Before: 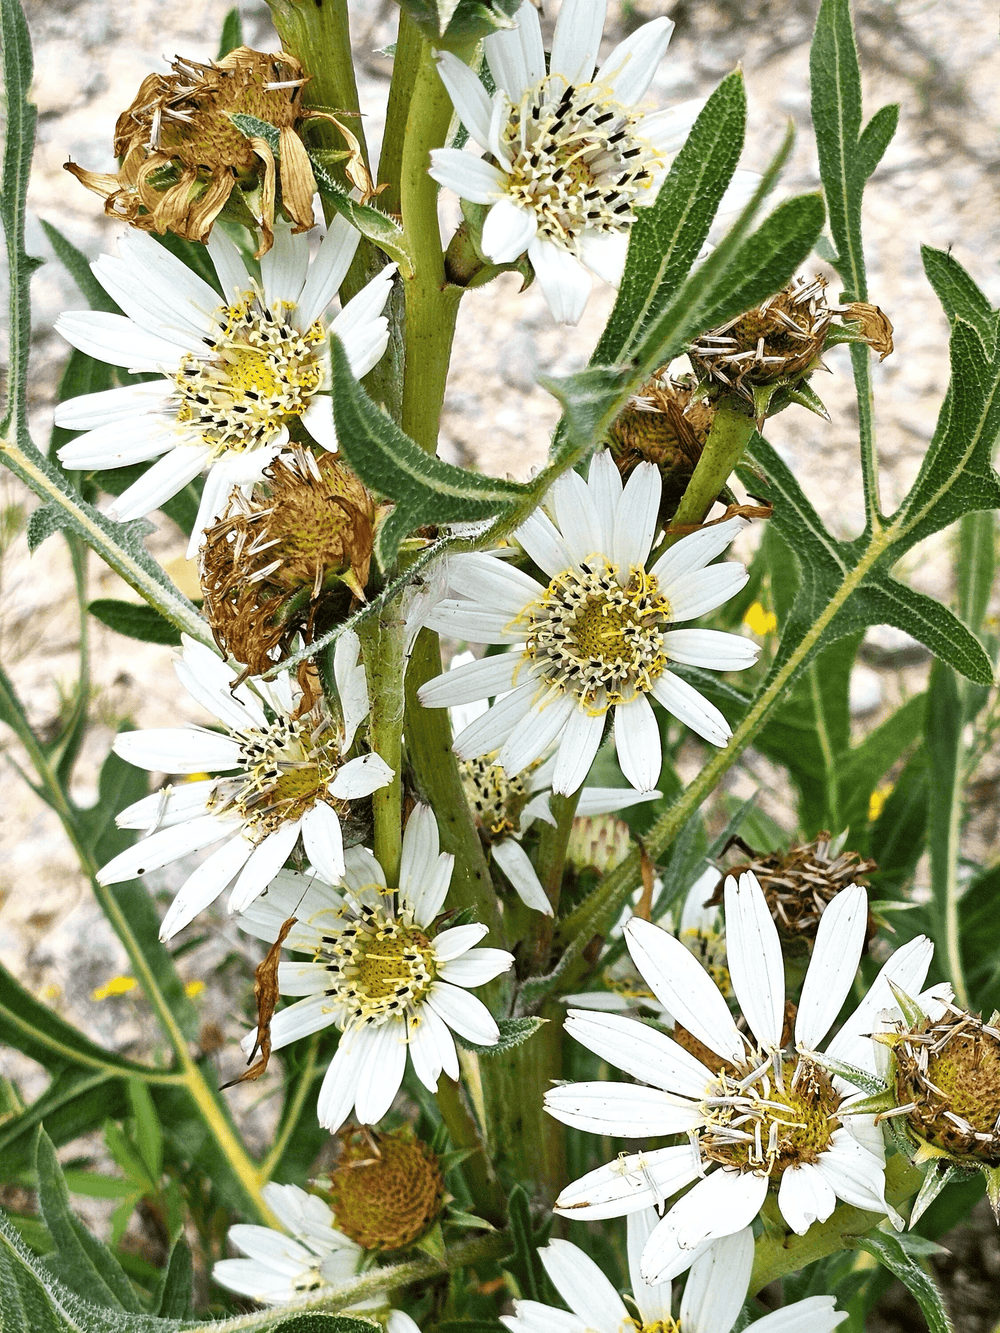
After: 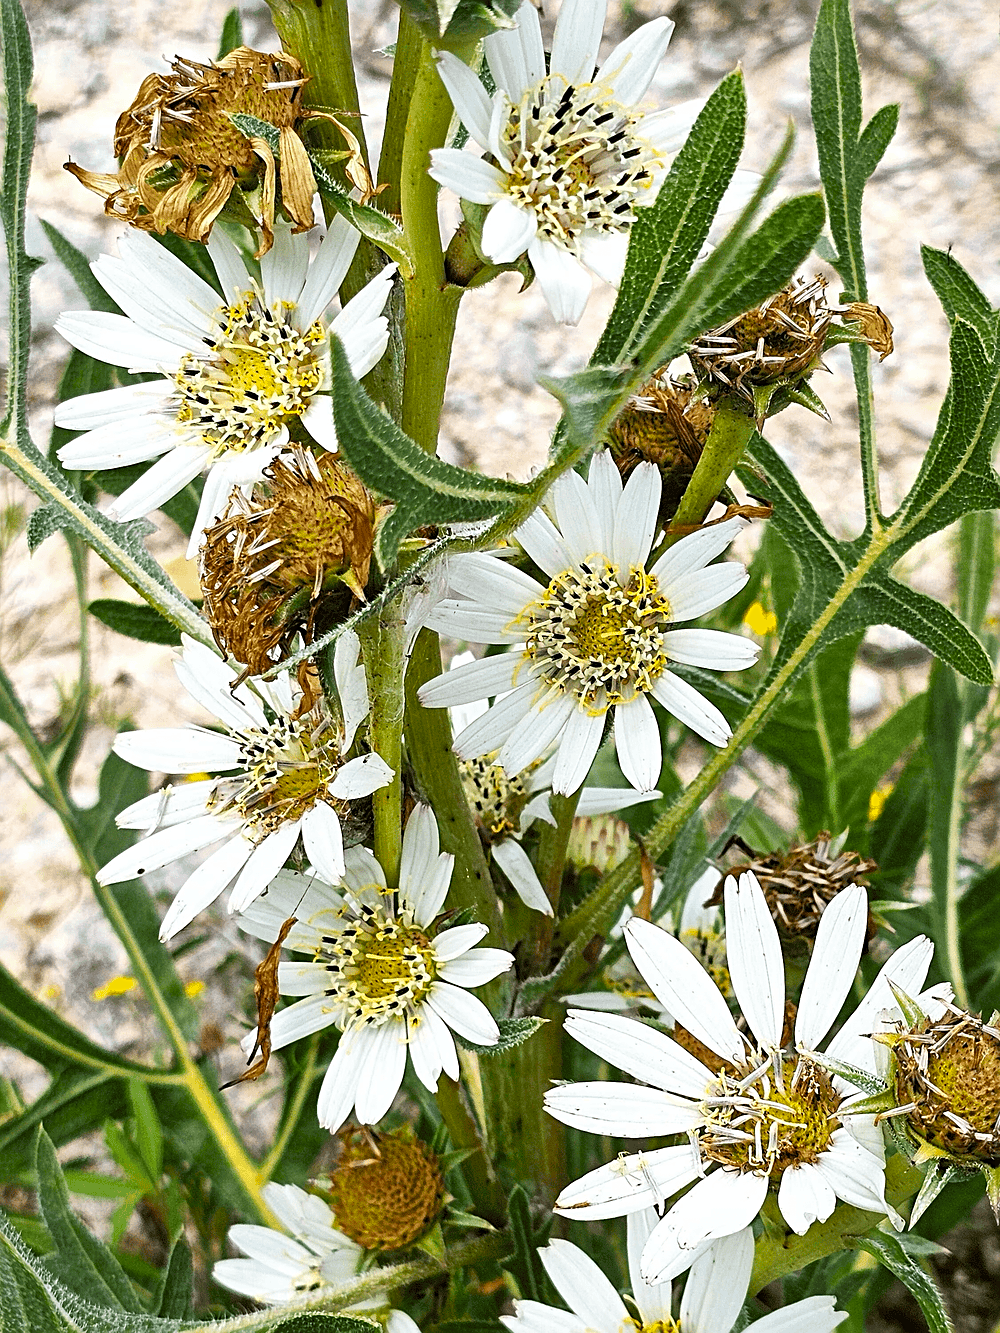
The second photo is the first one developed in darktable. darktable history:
sharpen: on, module defaults
color balance: output saturation 110%
